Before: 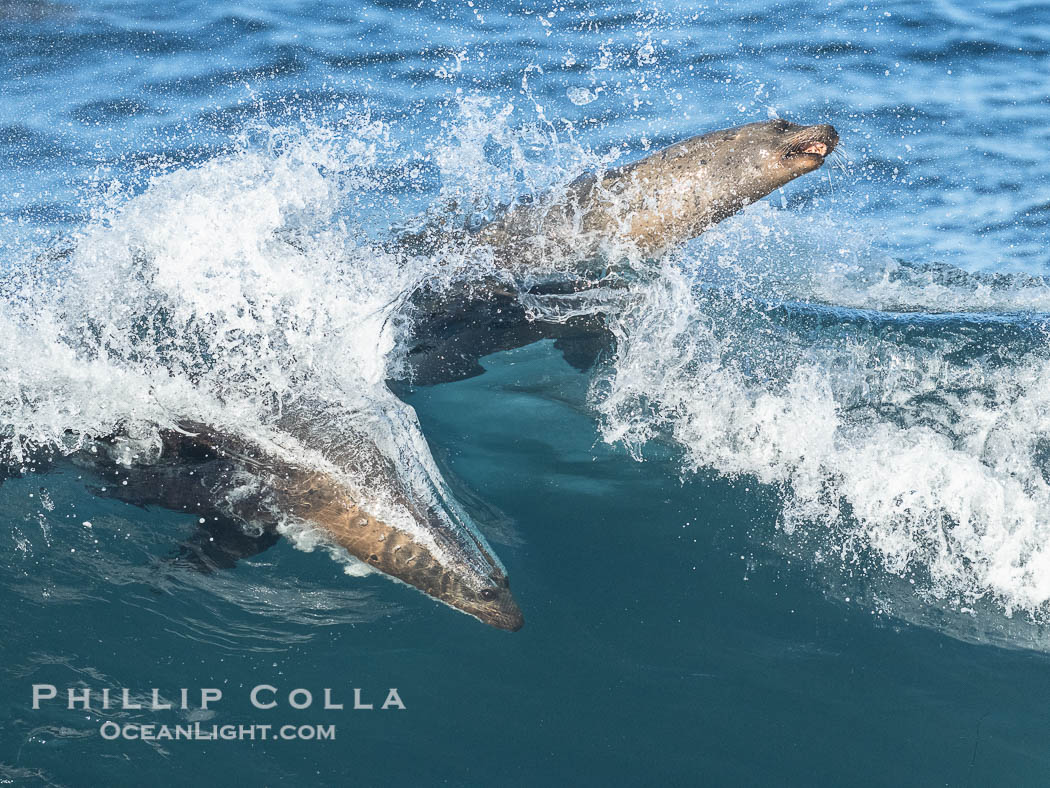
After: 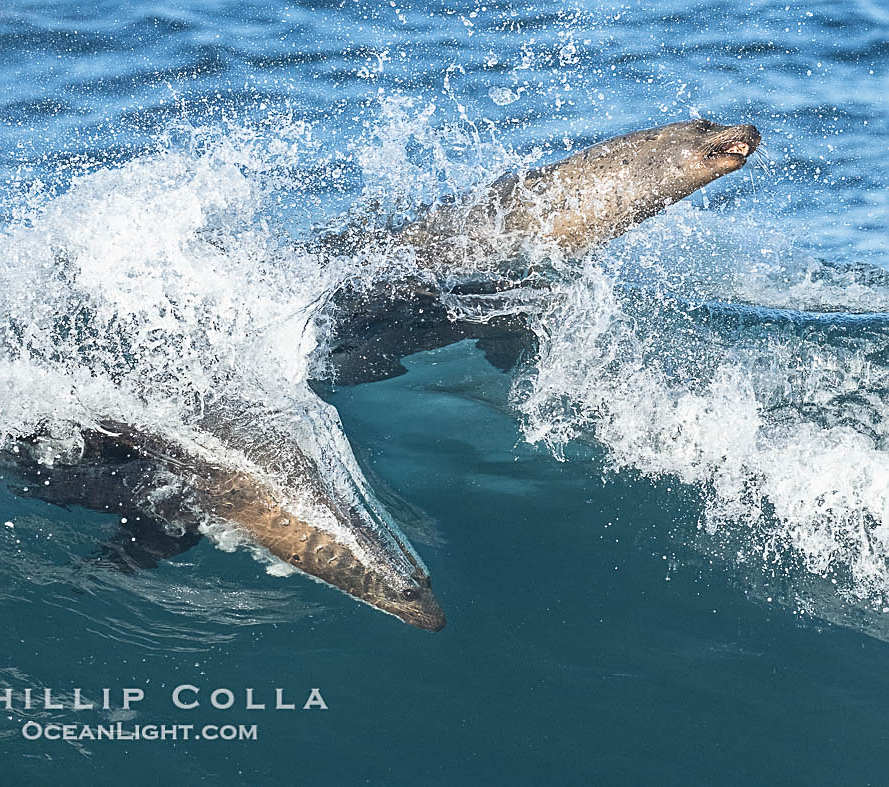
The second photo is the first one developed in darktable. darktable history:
crop: left 7.457%, right 7.796%
sharpen: on, module defaults
